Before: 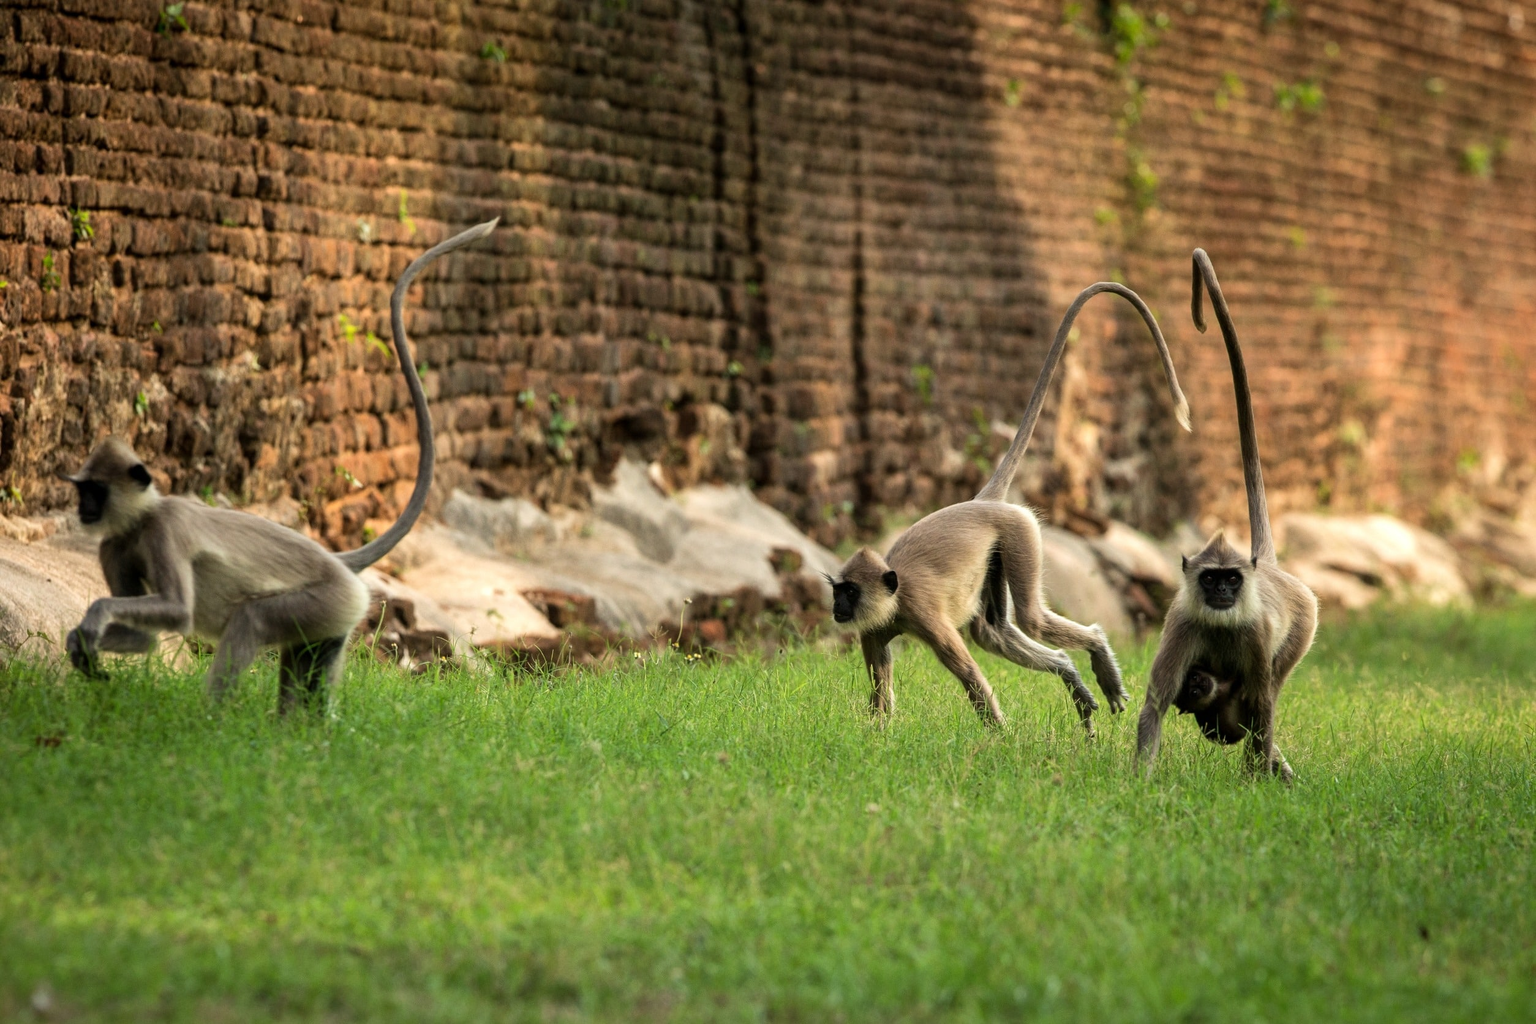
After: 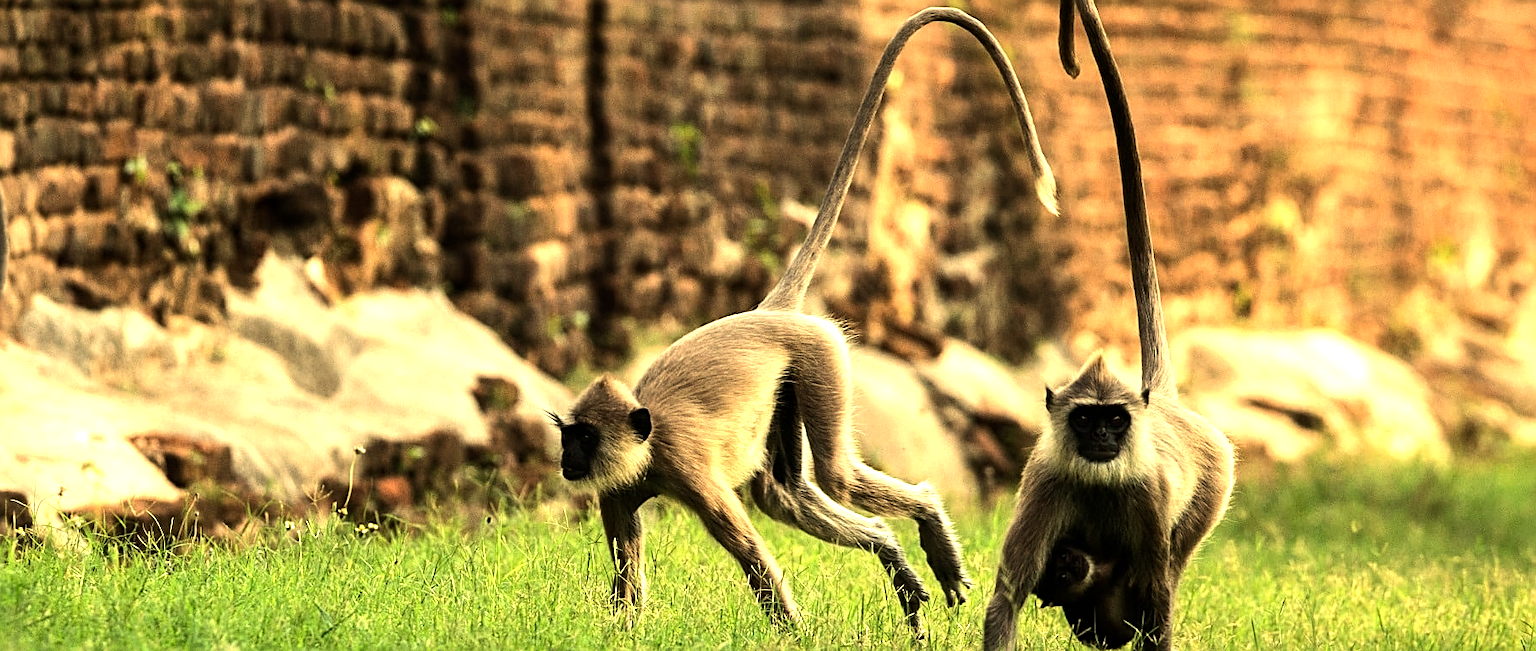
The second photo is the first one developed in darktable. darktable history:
tone equalizer: -8 EV -1.08 EV, -7 EV -1.01 EV, -6 EV -0.867 EV, -5 EV -0.578 EV, -3 EV 0.578 EV, -2 EV 0.867 EV, -1 EV 1.01 EV, +0 EV 1.08 EV, edges refinement/feathering 500, mask exposure compensation -1.57 EV, preserve details no
white balance: red 1.08, blue 0.791
crop and rotate: left 27.938%, top 27.046%, bottom 27.046%
sharpen: on, module defaults
